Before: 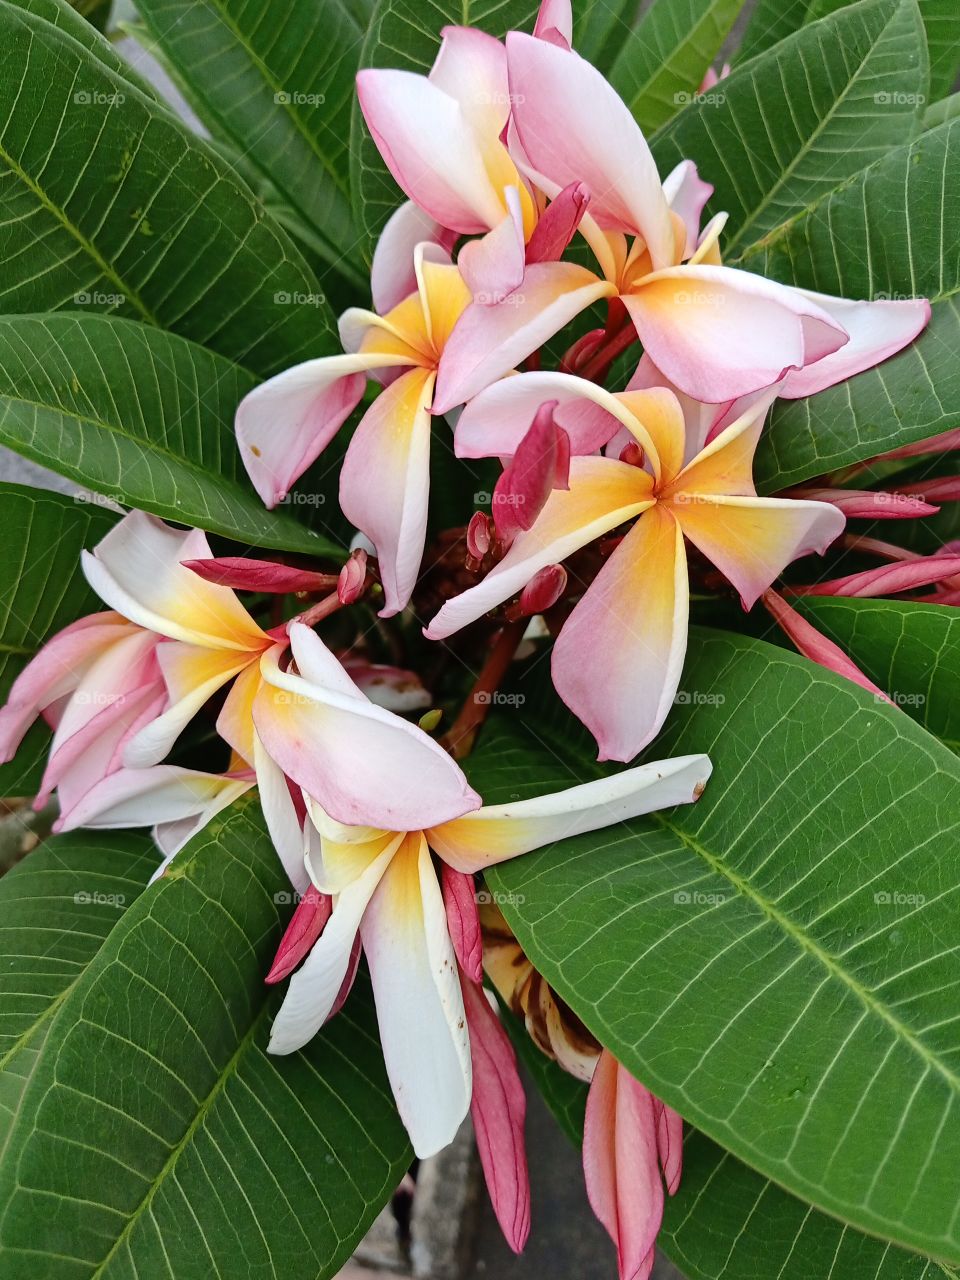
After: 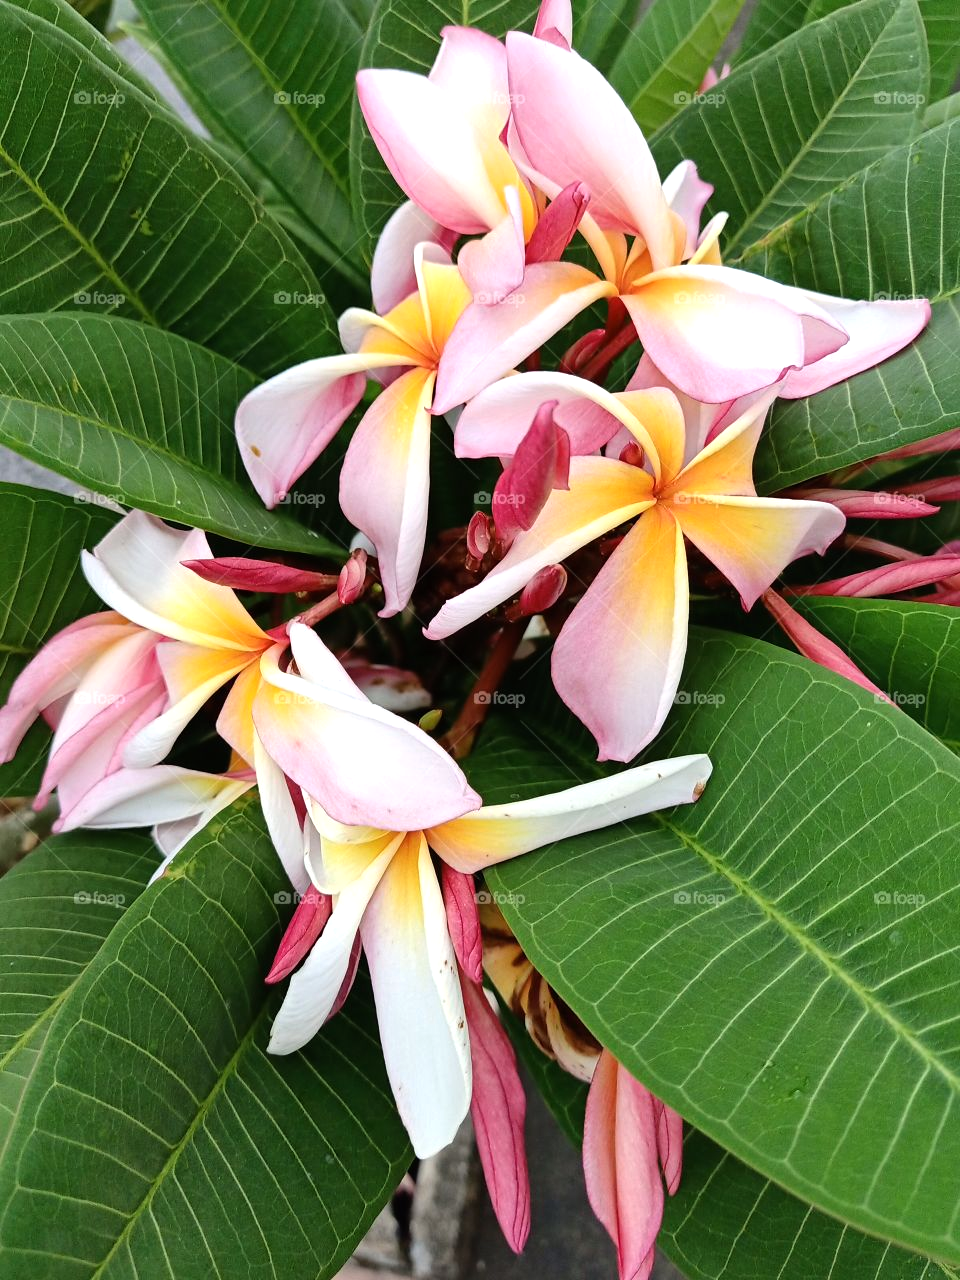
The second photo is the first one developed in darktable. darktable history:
tone equalizer: -8 EV -0.387 EV, -7 EV -0.421 EV, -6 EV -0.302 EV, -5 EV -0.232 EV, -3 EV 0.21 EV, -2 EV 0.326 EV, -1 EV 0.377 EV, +0 EV 0.423 EV
